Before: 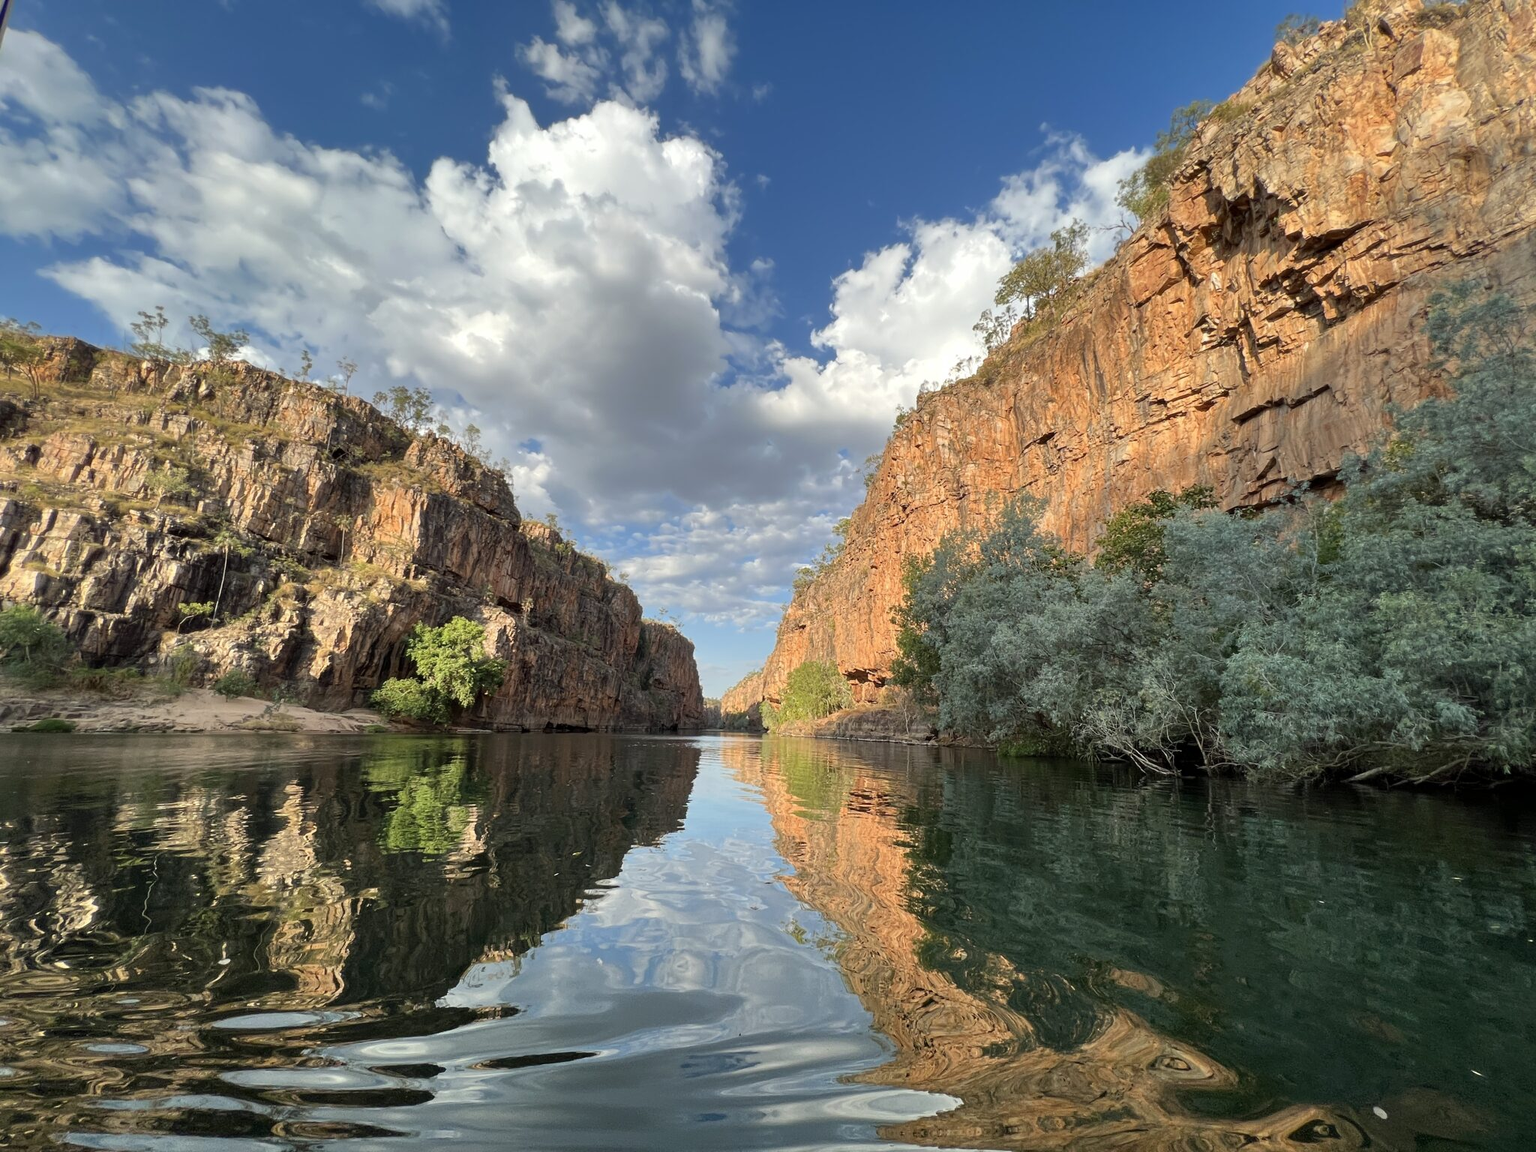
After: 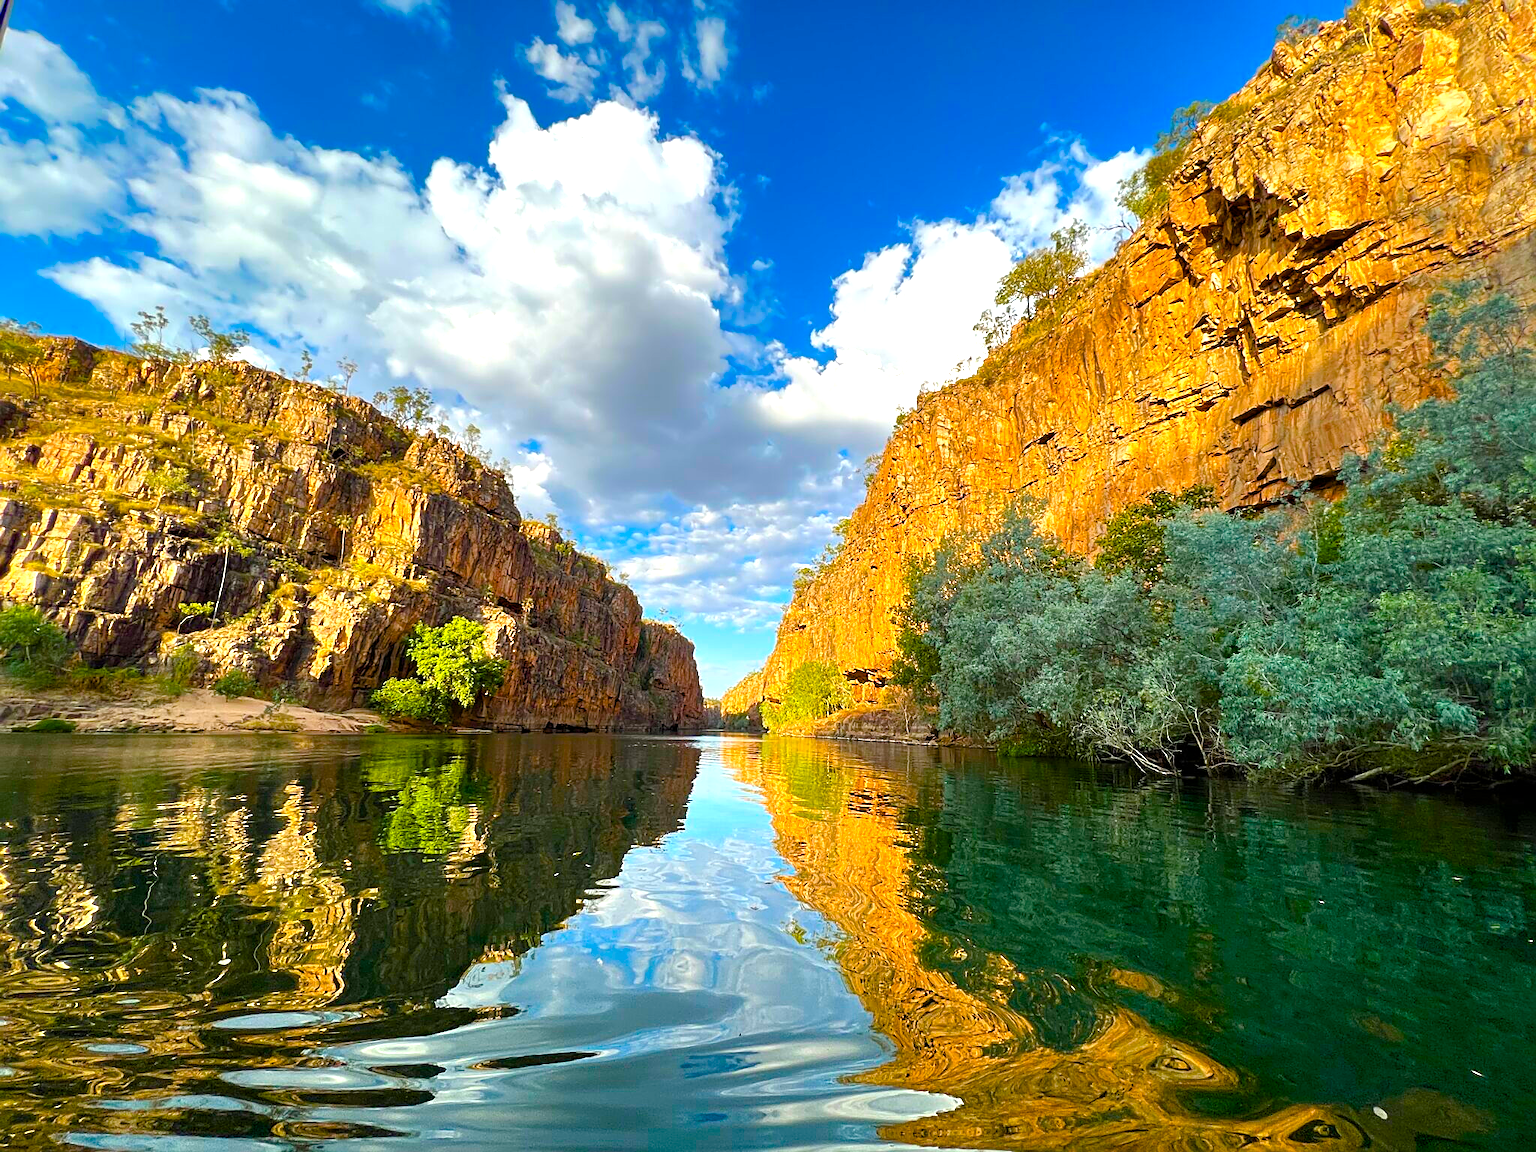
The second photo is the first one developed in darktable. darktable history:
tone equalizer: on, module defaults
sharpen: on, module defaults
color balance rgb: linear chroma grading › global chroma 25%, perceptual saturation grading › global saturation 45%, perceptual saturation grading › highlights -50%, perceptual saturation grading › shadows 30%, perceptual brilliance grading › global brilliance 18%, global vibrance 40%
